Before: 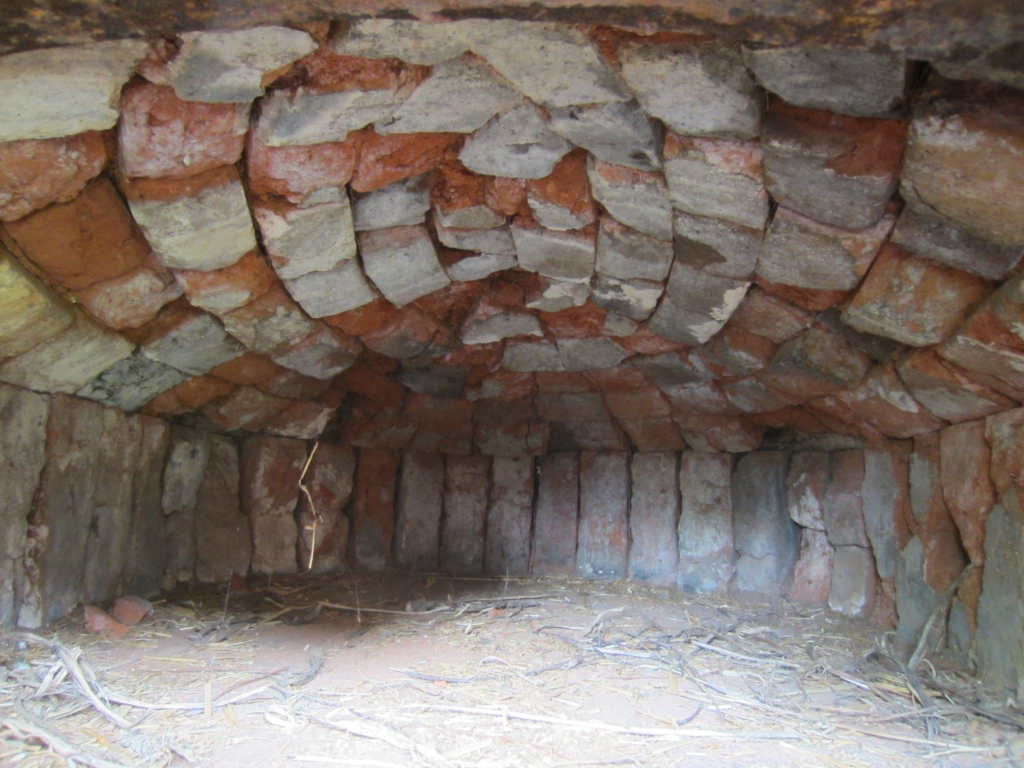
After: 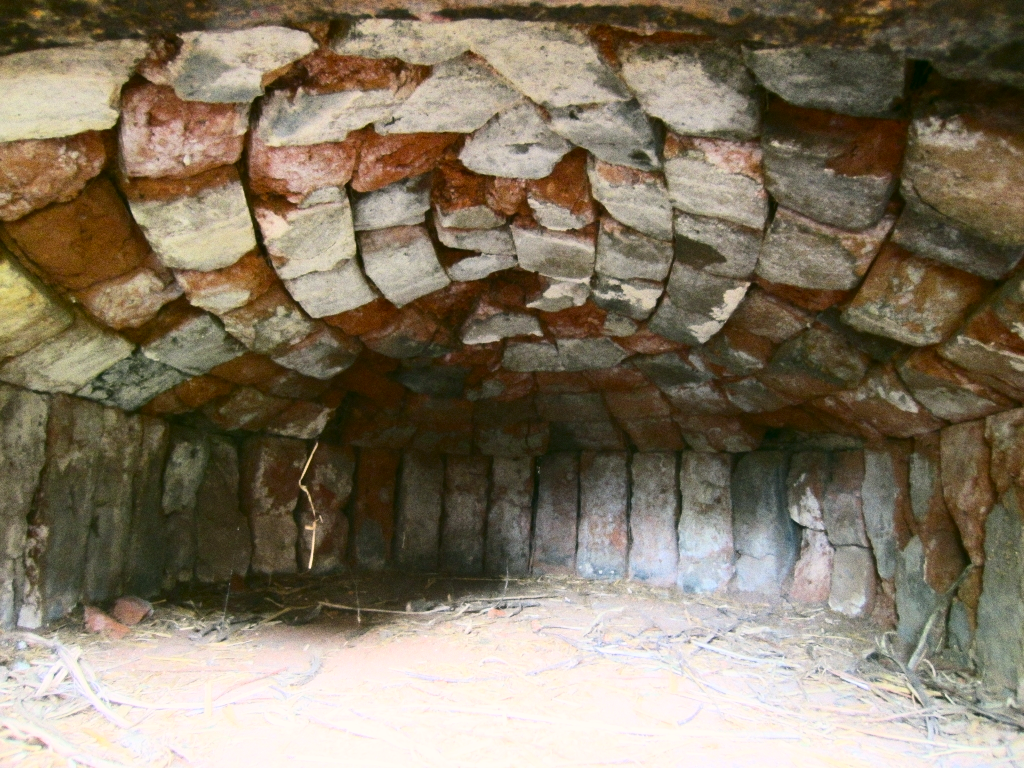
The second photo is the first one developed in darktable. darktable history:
color correction: highlights a* 4.02, highlights b* 4.98, shadows a* -7.55, shadows b* 4.98
contrast brightness saturation: contrast 0.4, brightness 0.1, saturation 0.21
grain: strength 26%
